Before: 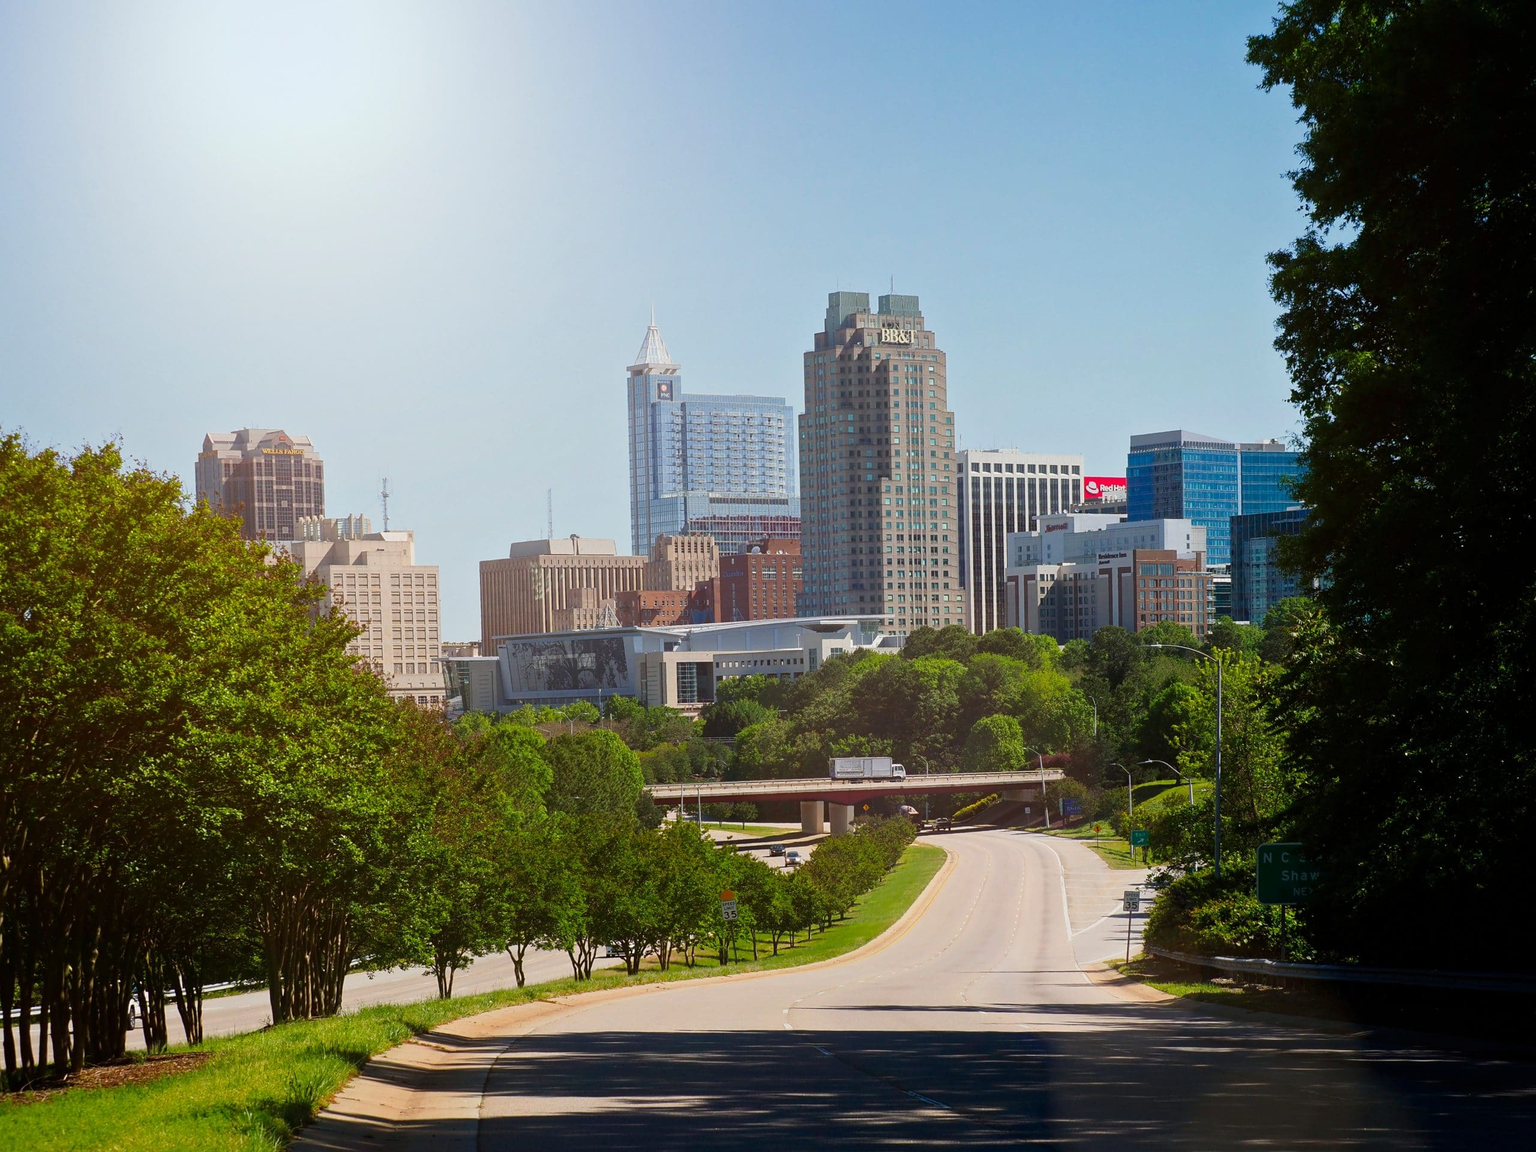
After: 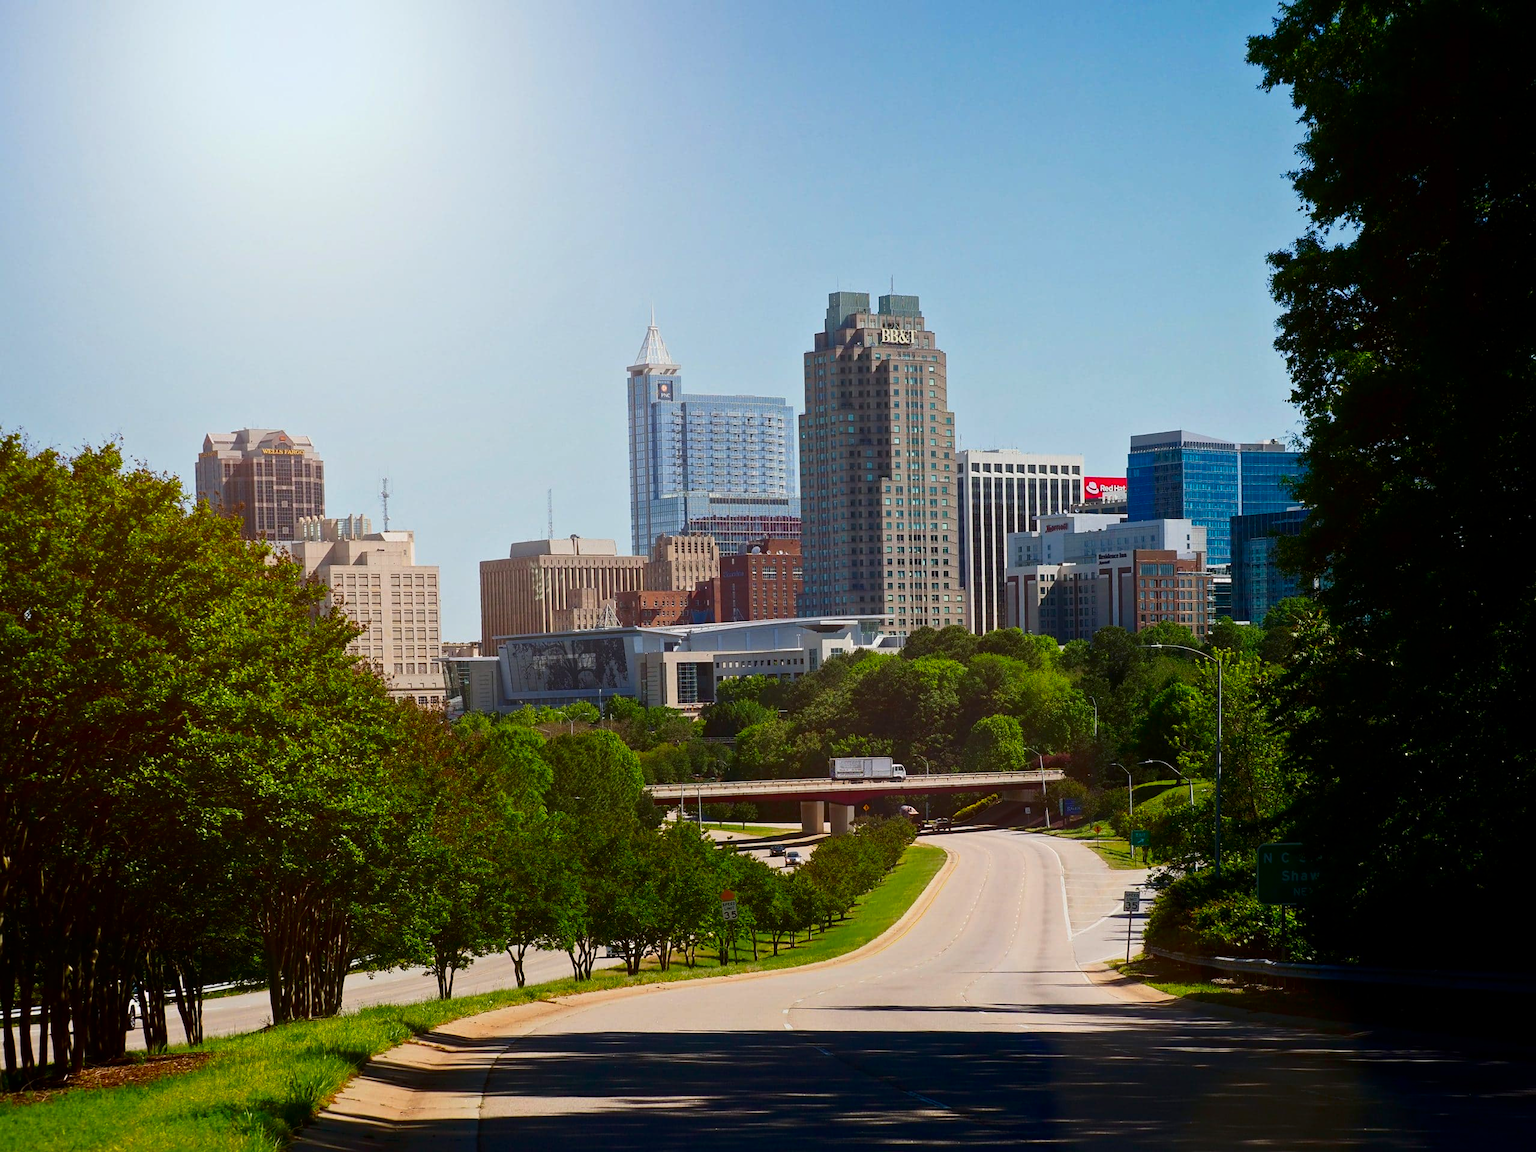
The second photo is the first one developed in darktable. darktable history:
contrast brightness saturation: contrast 0.12, brightness -0.12, saturation 0.2
white balance: emerald 1
